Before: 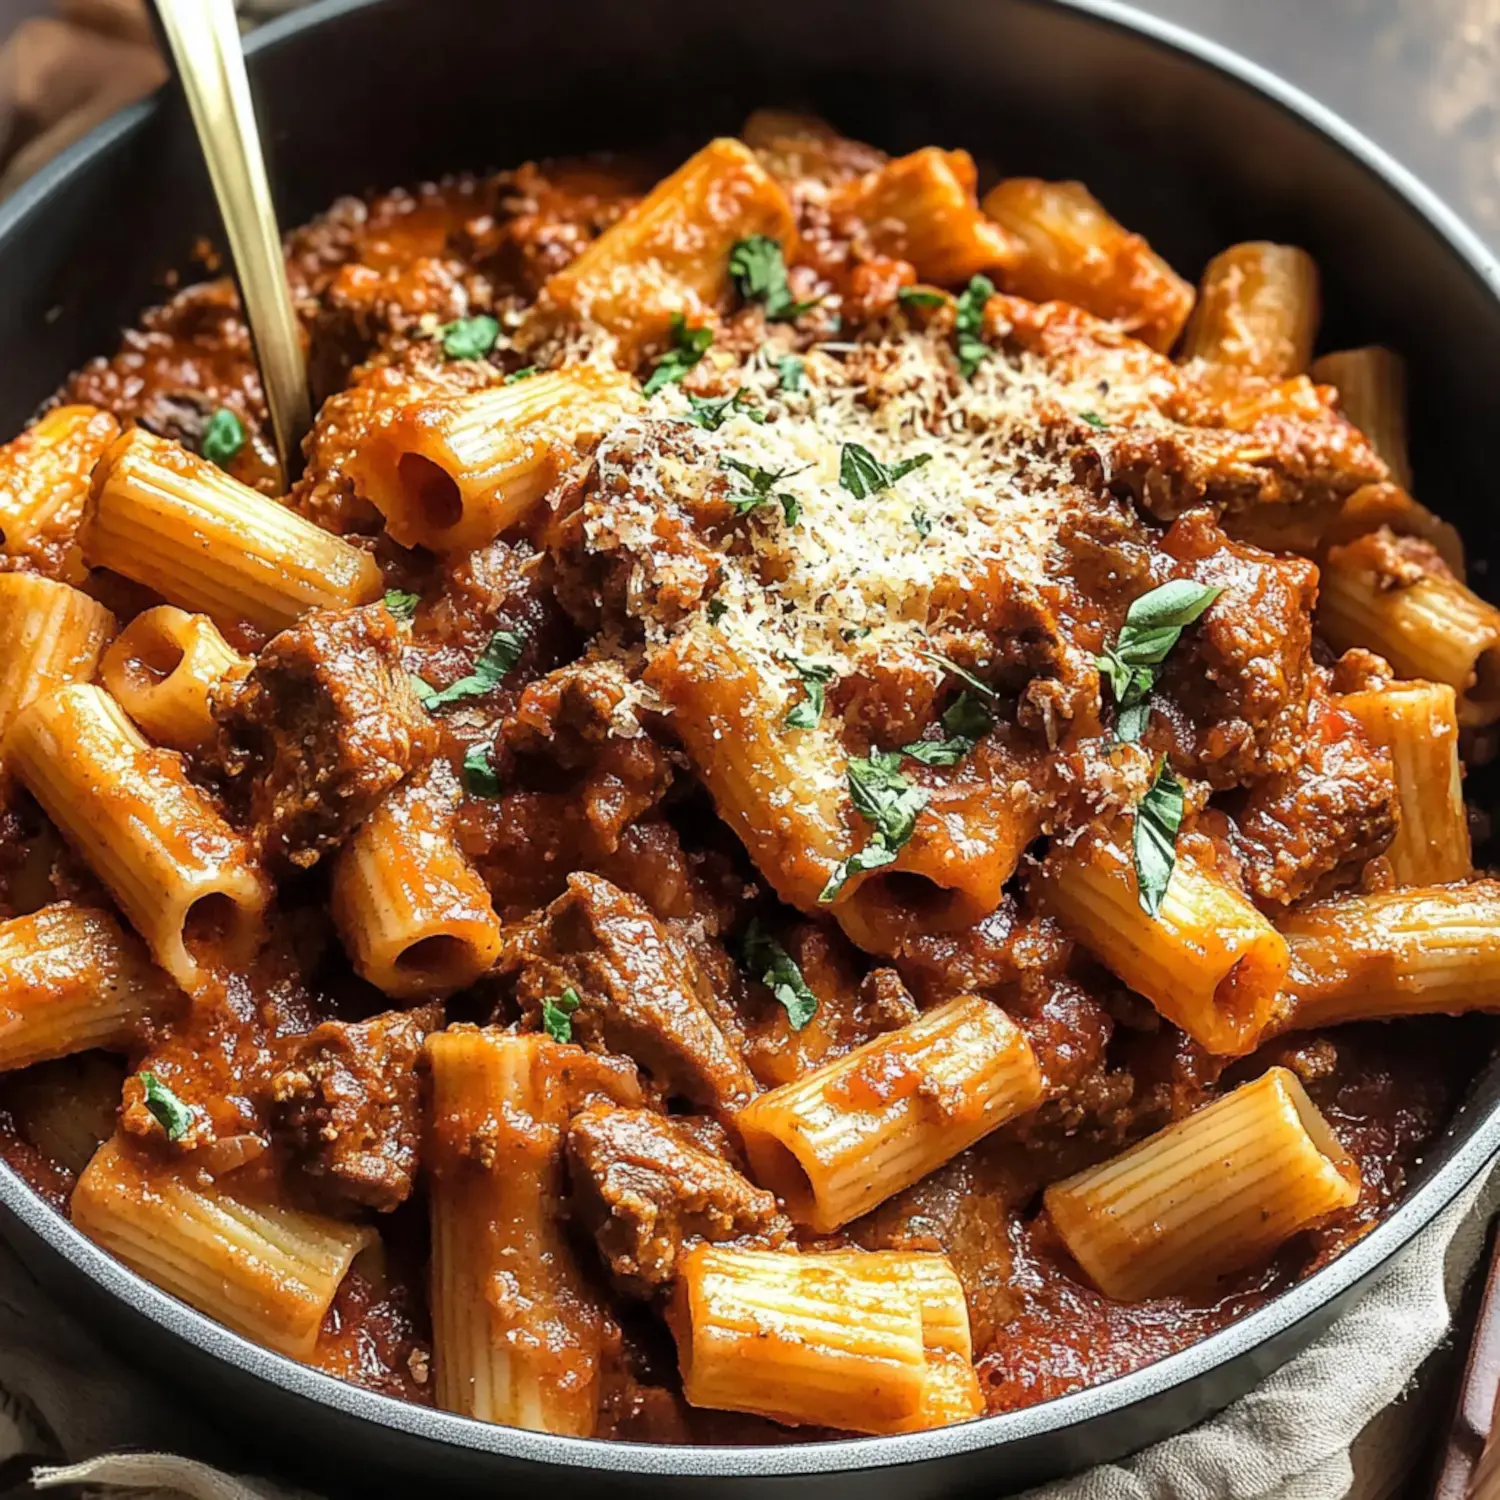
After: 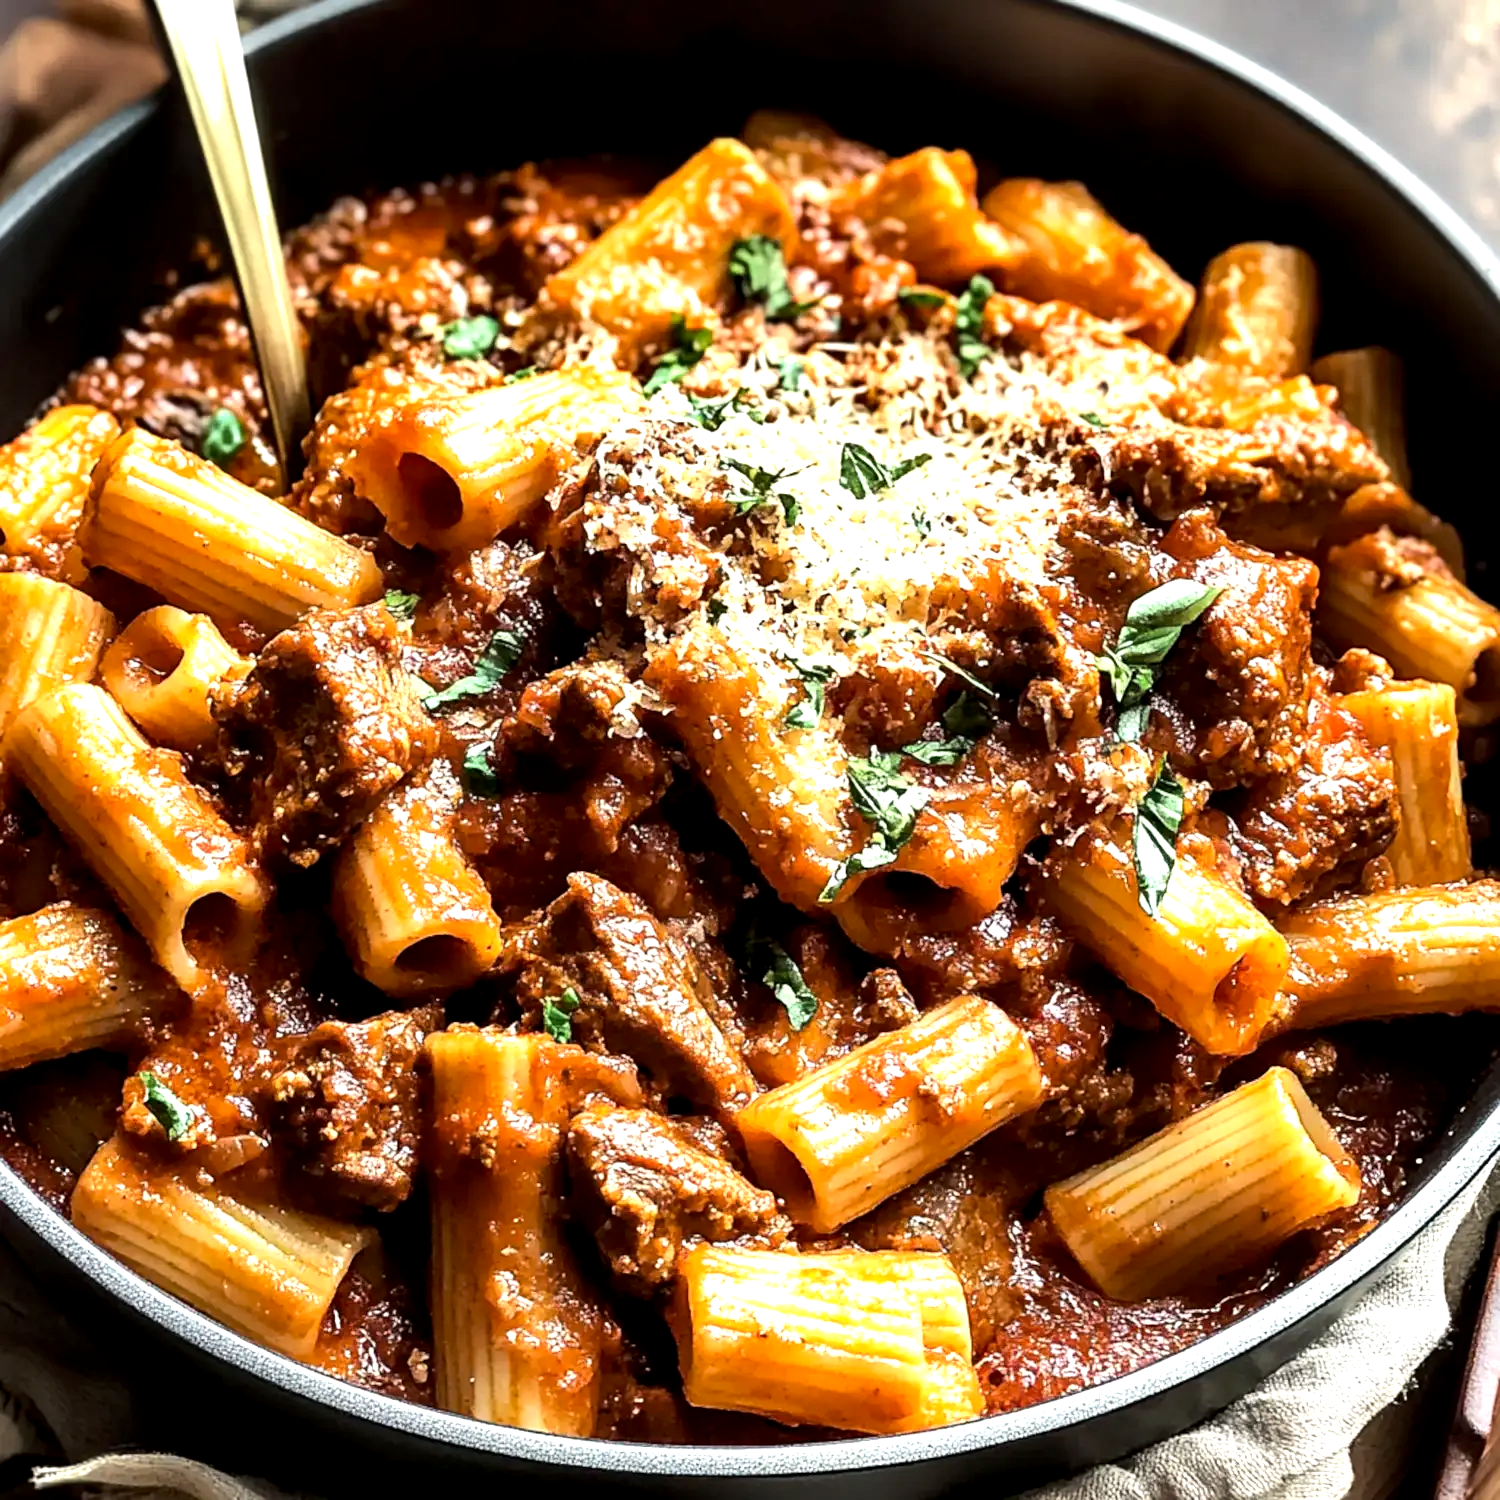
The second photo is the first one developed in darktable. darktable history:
exposure: black level correction 0.007, exposure 0.159 EV, compensate highlight preservation false
tone equalizer: -8 EV -0.75 EV, -7 EV -0.7 EV, -6 EV -0.6 EV, -5 EV -0.4 EV, -3 EV 0.4 EV, -2 EV 0.6 EV, -1 EV 0.7 EV, +0 EV 0.75 EV, edges refinement/feathering 500, mask exposure compensation -1.57 EV, preserve details no
